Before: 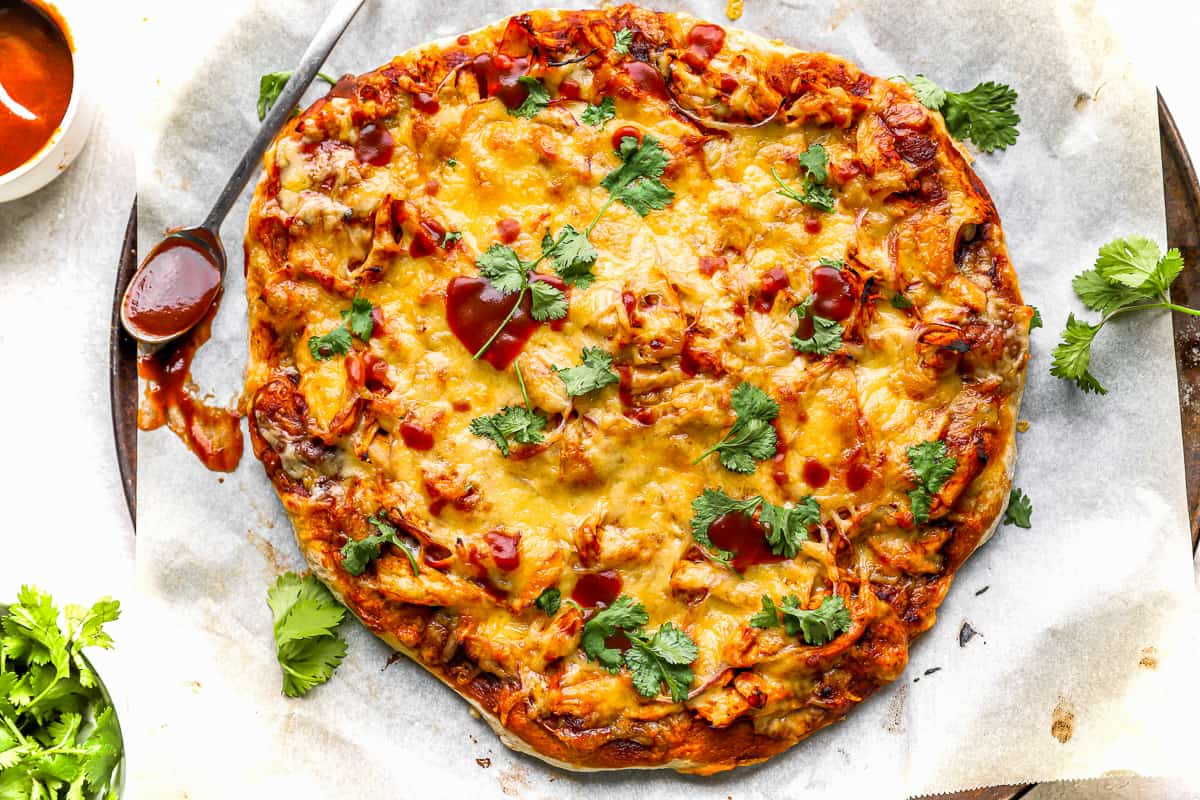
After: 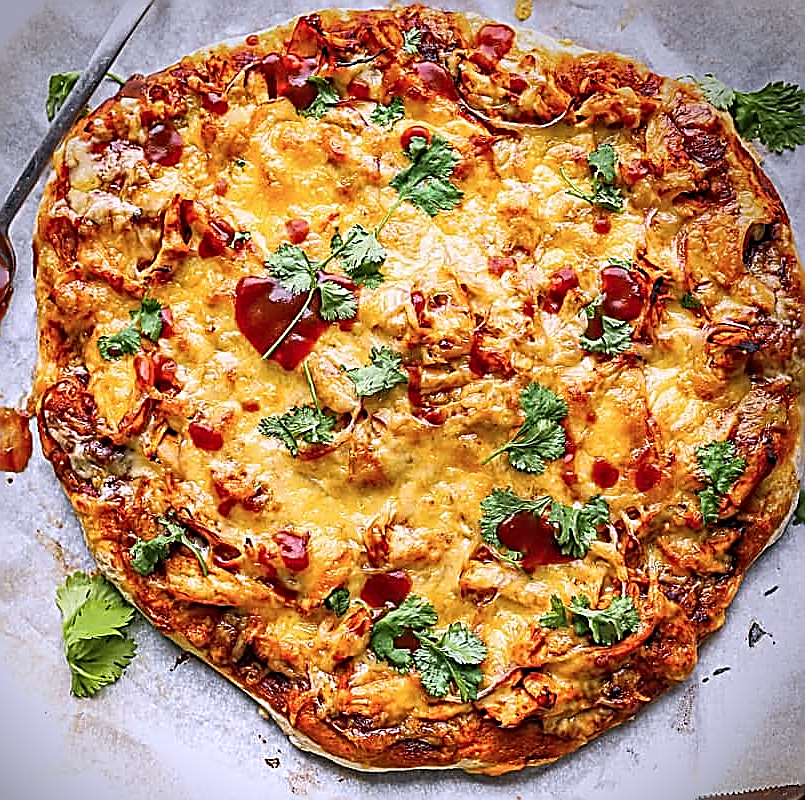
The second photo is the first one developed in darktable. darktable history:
crop and rotate: left 17.659%, right 15.209%
vignetting: brightness -0.635, saturation -0.014, center (-0.076, 0.059), unbound false
sharpen: amount 1.874
color calibration: illuminant as shot in camera, x 0.362, y 0.384, temperature 4546.23 K
